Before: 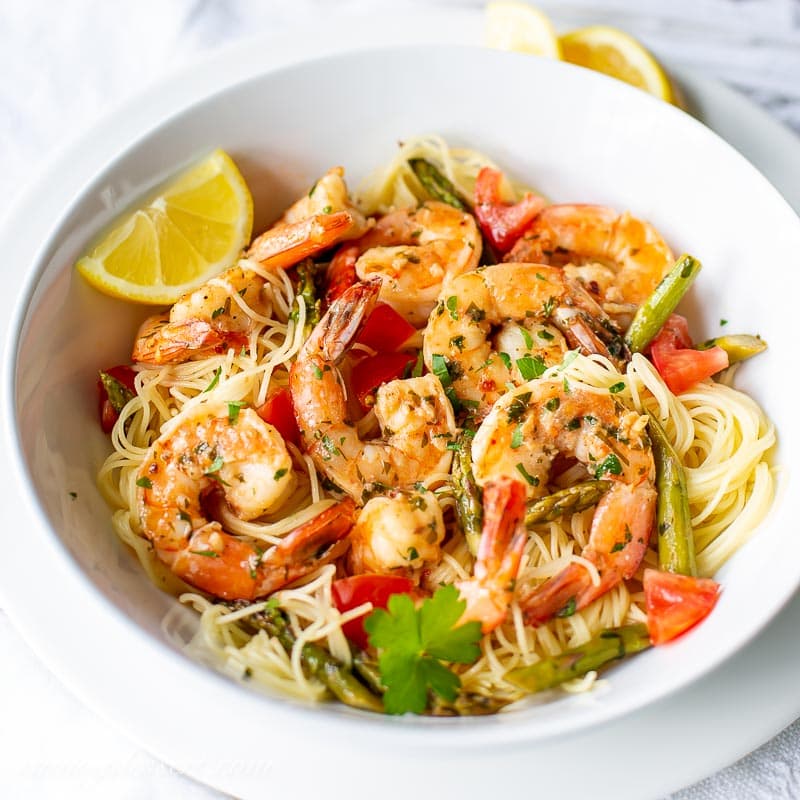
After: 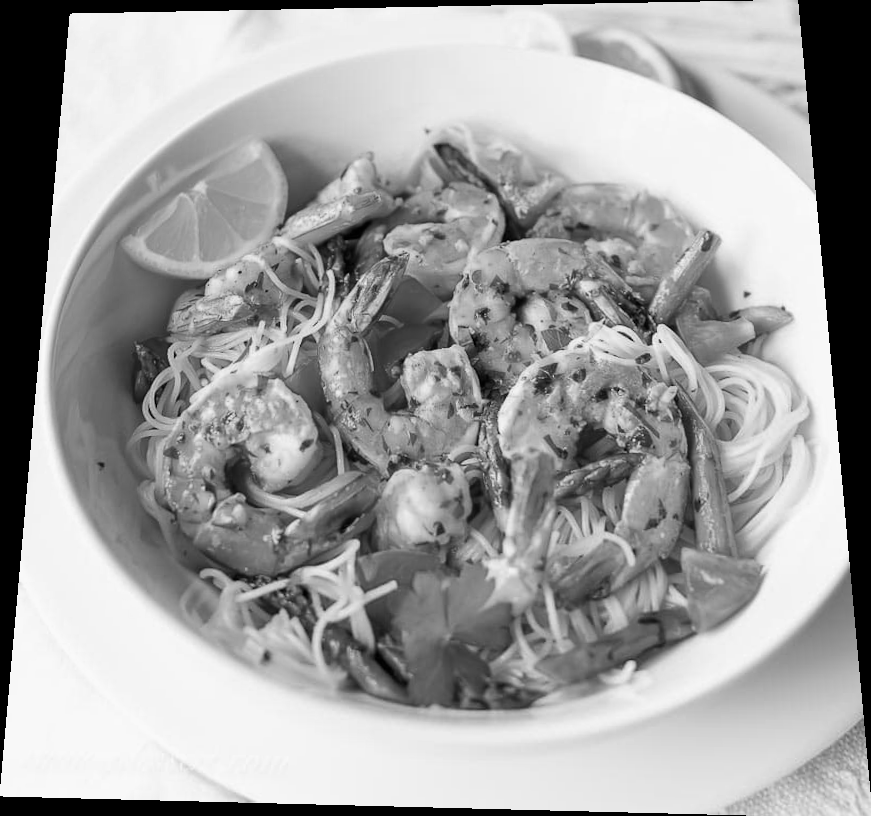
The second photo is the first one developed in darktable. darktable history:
color calibration: output gray [0.22, 0.42, 0.37, 0], gray › normalize channels true, illuminant same as pipeline (D50), adaptation XYZ, x 0.346, y 0.359, gamut compression 0
white balance: red 0.983, blue 1.036
rotate and perspective: rotation 0.128°, lens shift (vertical) -0.181, lens shift (horizontal) -0.044, shear 0.001, automatic cropping off
